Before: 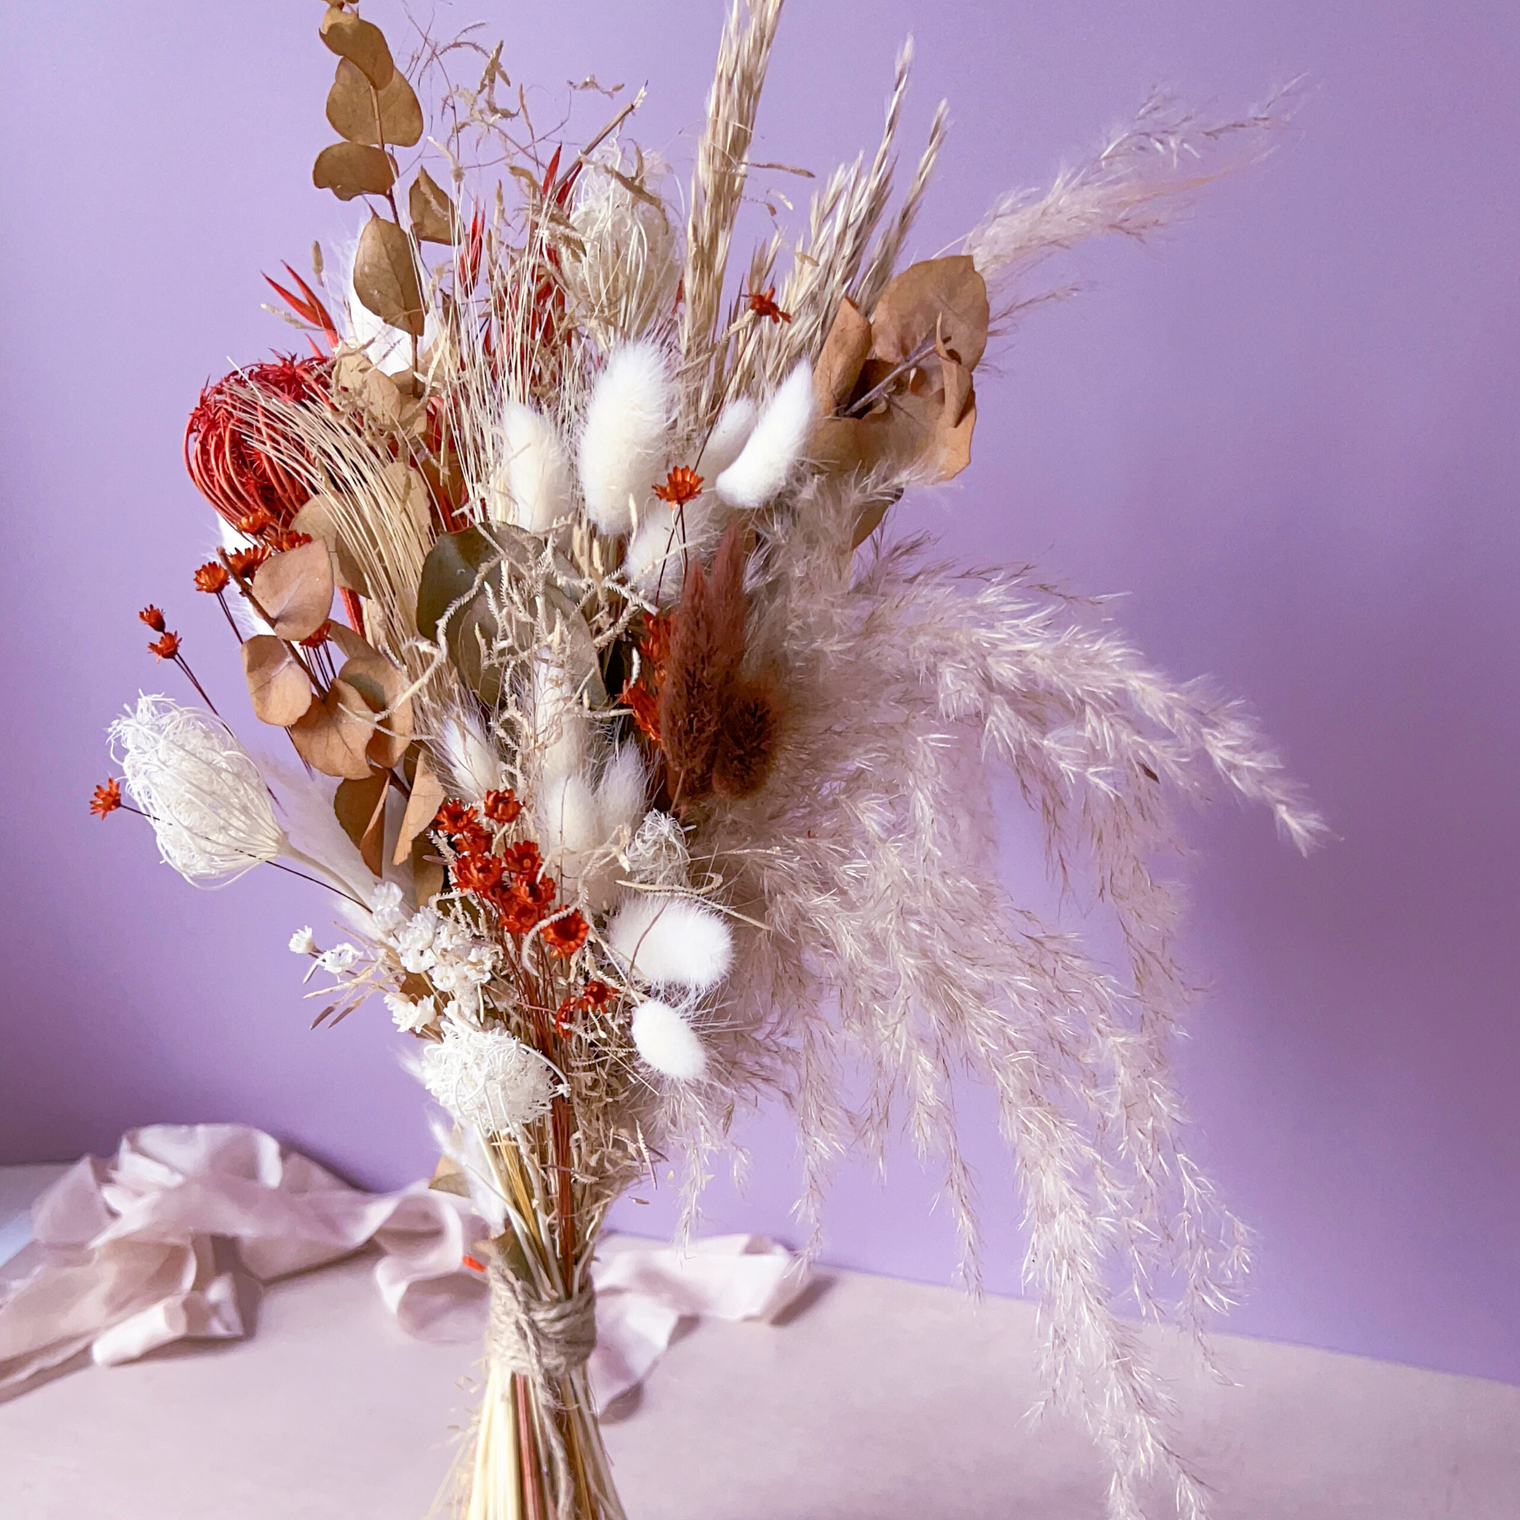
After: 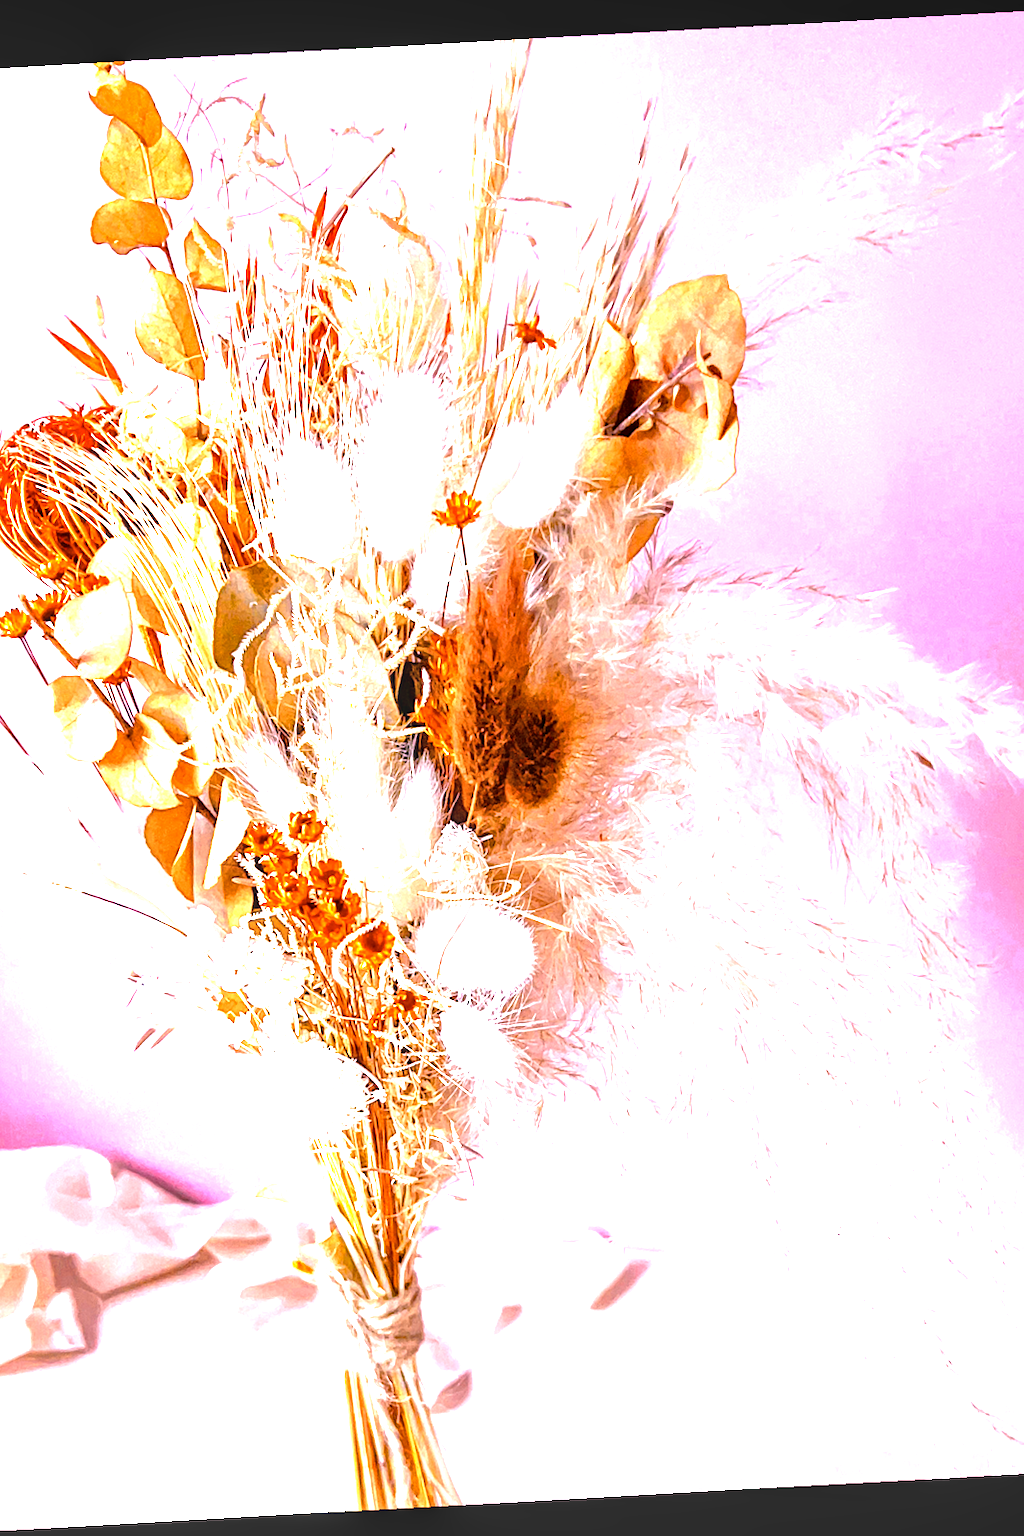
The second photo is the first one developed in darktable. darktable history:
exposure: black level correction 0, exposure 0.7 EV, compensate exposure bias true, compensate highlight preservation false
local contrast: on, module defaults
crop and rotate: left 14.292%, right 19.041%
color zones: curves: ch0 [(0.018, 0.548) (0.197, 0.654) (0.425, 0.447) (0.605, 0.658) (0.732, 0.579)]; ch1 [(0.105, 0.531) (0.224, 0.531) (0.386, 0.39) (0.618, 0.456) (0.732, 0.456) (0.956, 0.421)]; ch2 [(0.039, 0.583) (0.215, 0.465) (0.399, 0.544) (0.465, 0.548) (0.614, 0.447) (0.724, 0.43) (0.882, 0.623) (0.956, 0.632)]
color balance rgb: linear chroma grading › global chroma 10%, perceptual saturation grading › global saturation 40%, perceptual brilliance grading › global brilliance 30%, global vibrance 20%
contrast brightness saturation: saturation 0.1
rotate and perspective: rotation -3.18°, automatic cropping off
